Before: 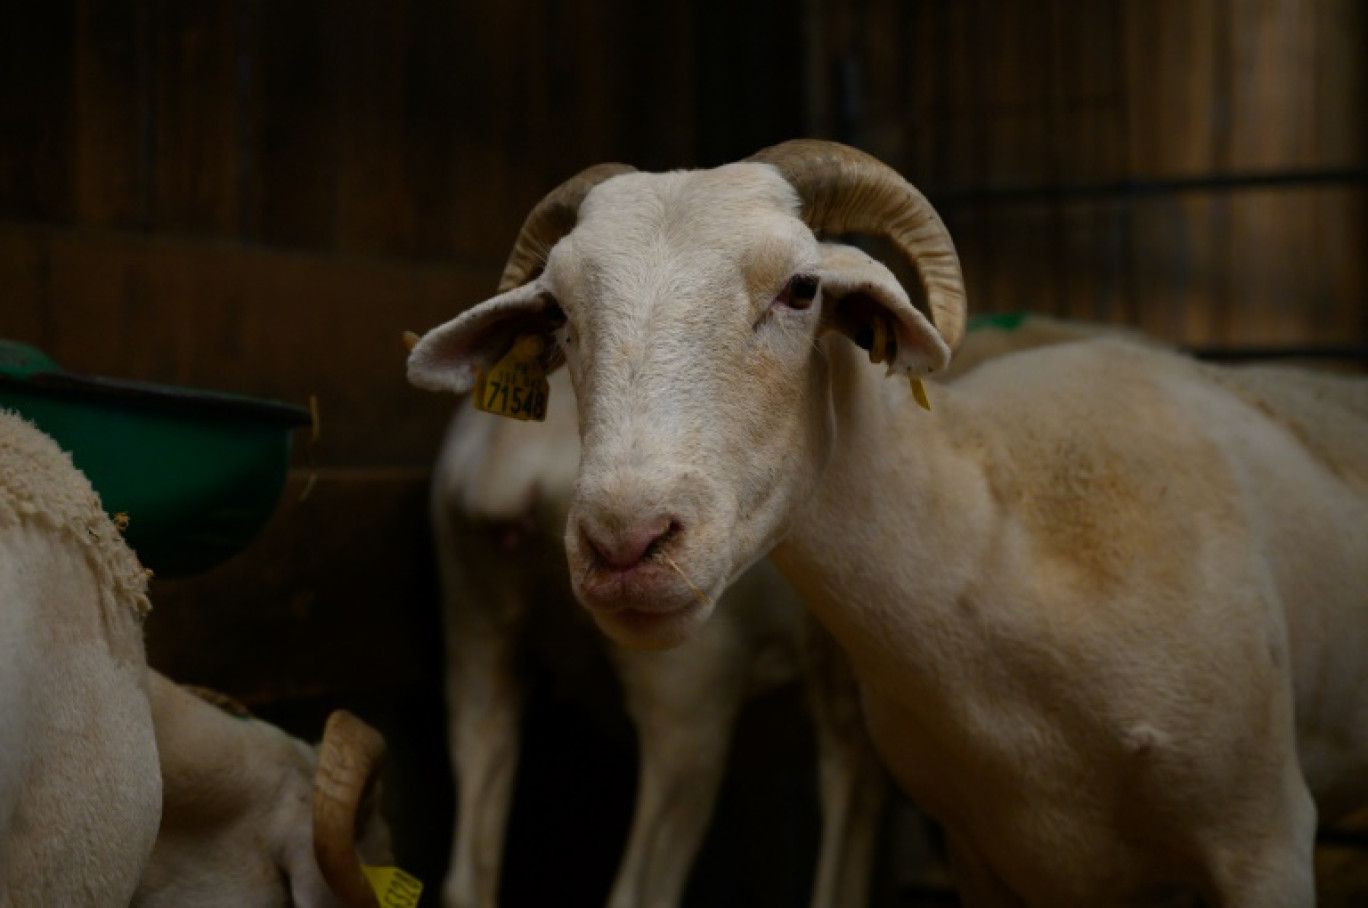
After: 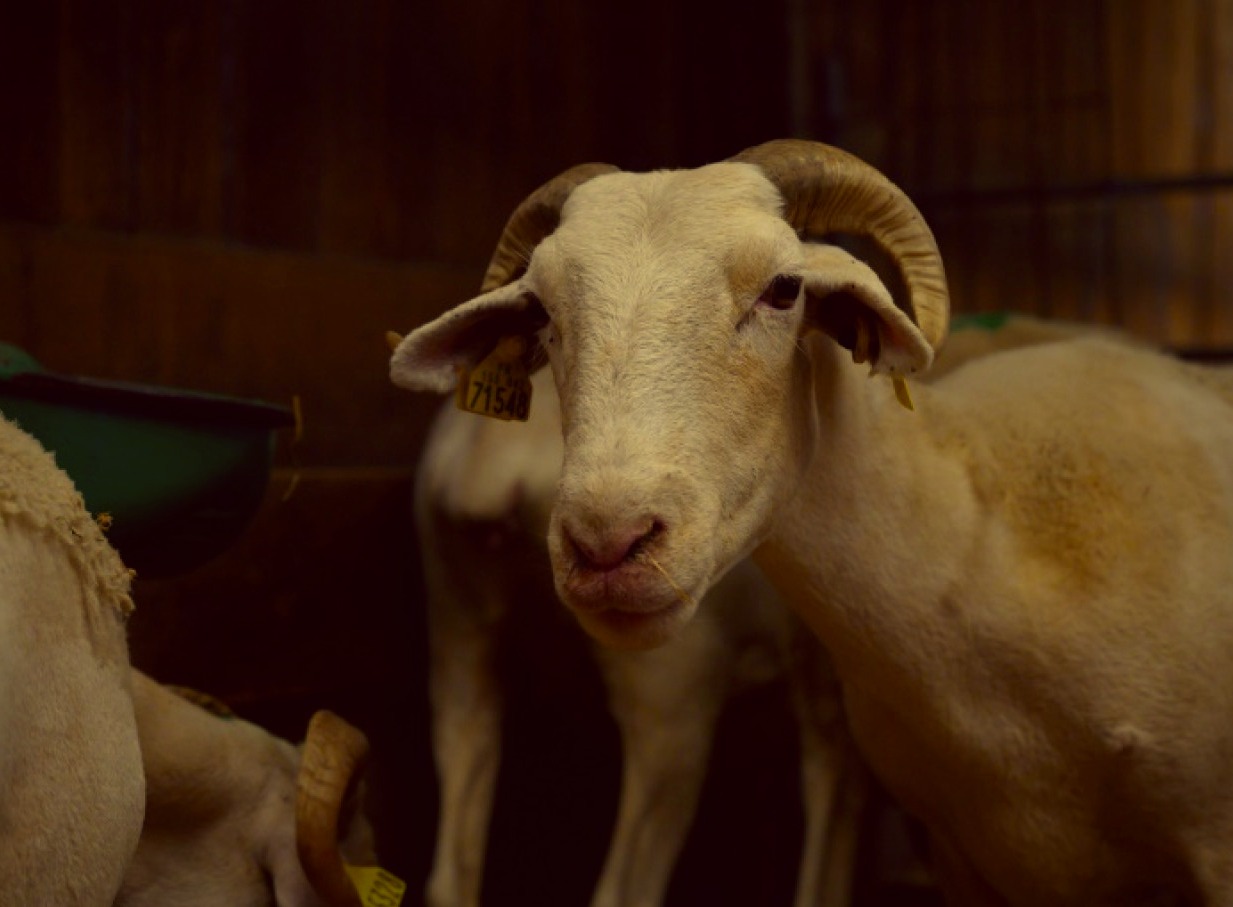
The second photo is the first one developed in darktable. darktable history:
crop and rotate: left 1.305%, right 8.517%
color correction: highlights a* -0.626, highlights b* 39.75, shadows a* 9.33, shadows b* -0.845
